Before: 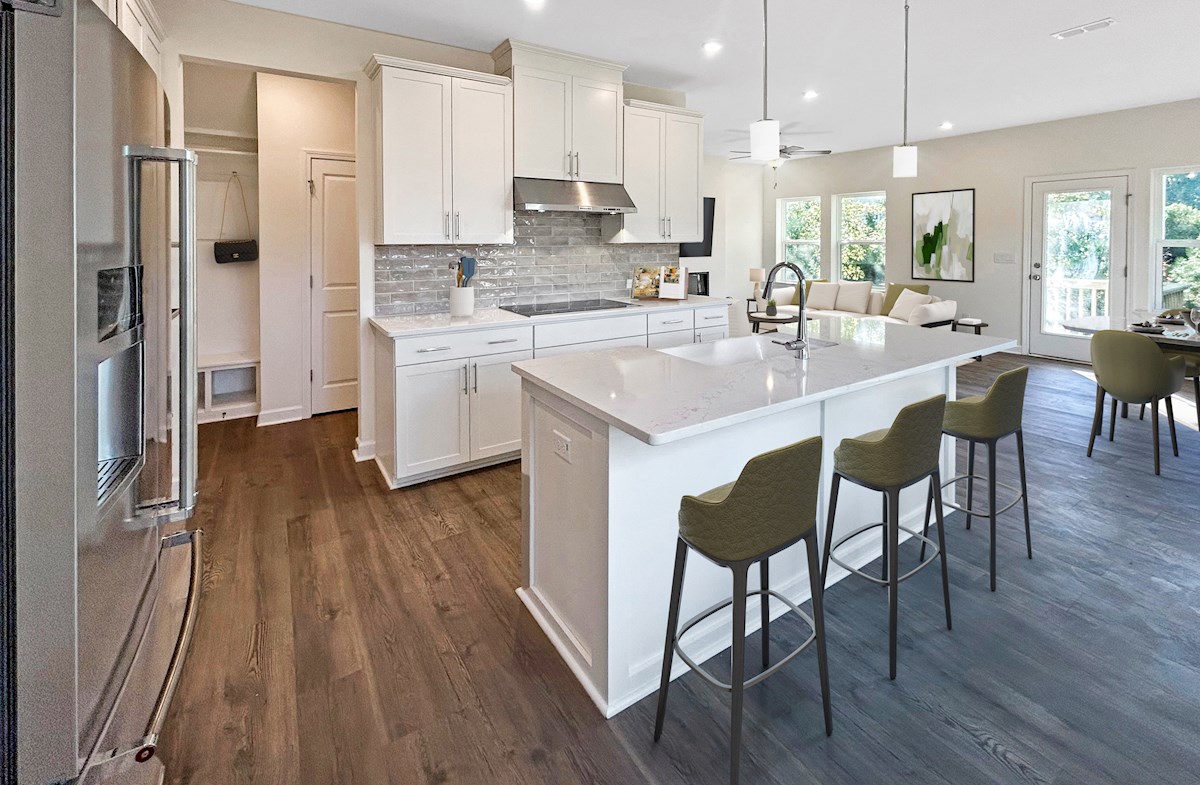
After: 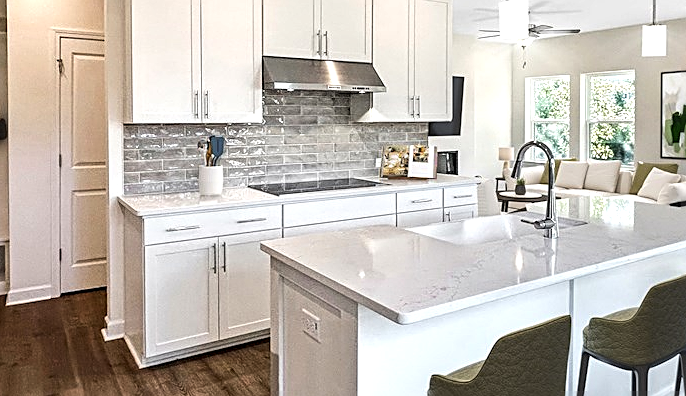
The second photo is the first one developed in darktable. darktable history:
sharpen: on, module defaults
crop: left 20.932%, top 15.471%, right 21.848%, bottom 34.081%
tone equalizer: -8 EV -0.75 EV, -7 EV -0.7 EV, -6 EV -0.6 EV, -5 EV -0.4 EV, -3 EV 0.4 EV, -2 EV 0.6 EV, -1 EV 0.7 EV, +0 EV 0.75 EV, edges refinement/feathering 500, mask exposure compensation -1.57 EV, preserve details no
exposure: exposure -0.293 EV, compensate highlight preservation false
local contrast: on, module defaults
